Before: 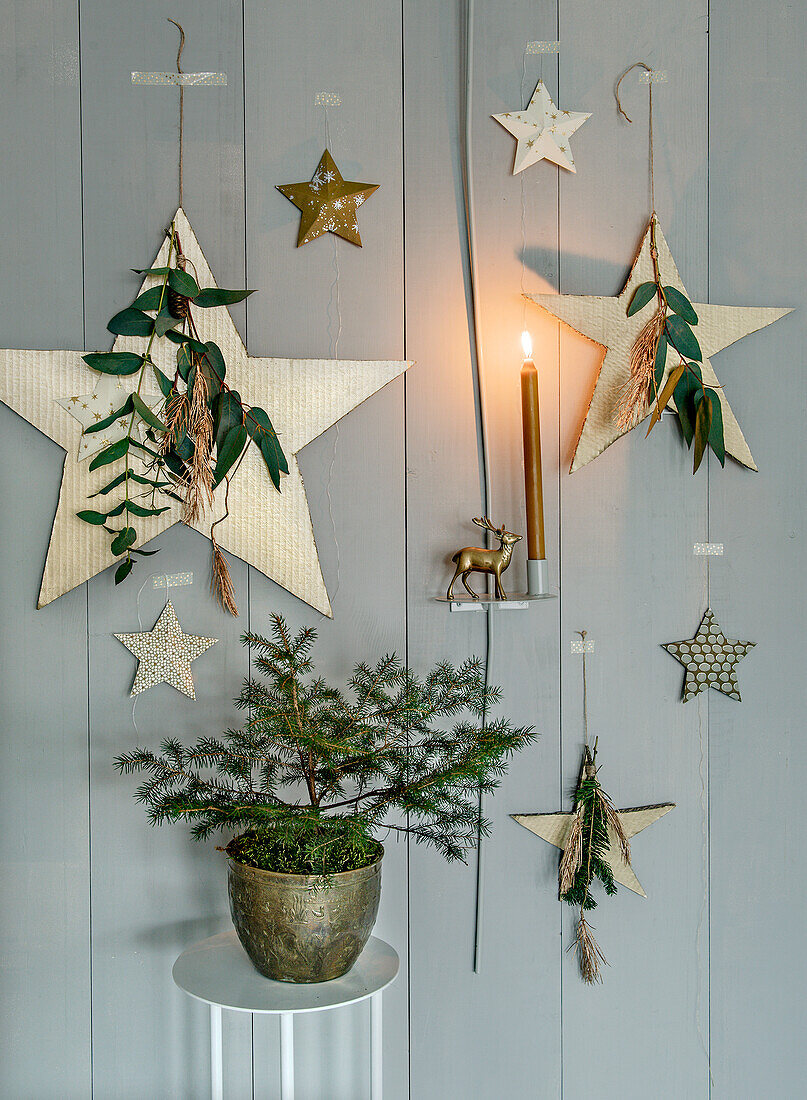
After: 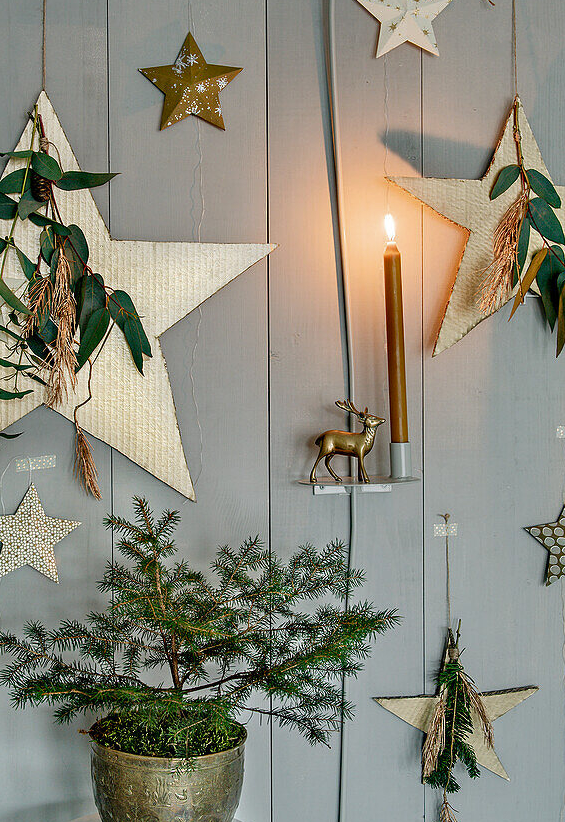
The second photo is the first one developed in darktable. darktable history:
shadows and highlights: radius 101.46, shadows 50.42, highlights -64.46, soften with gaussian
crop and rotate: left 16.989%, top 10.71%, right 12.924%, bottom 14.477%
